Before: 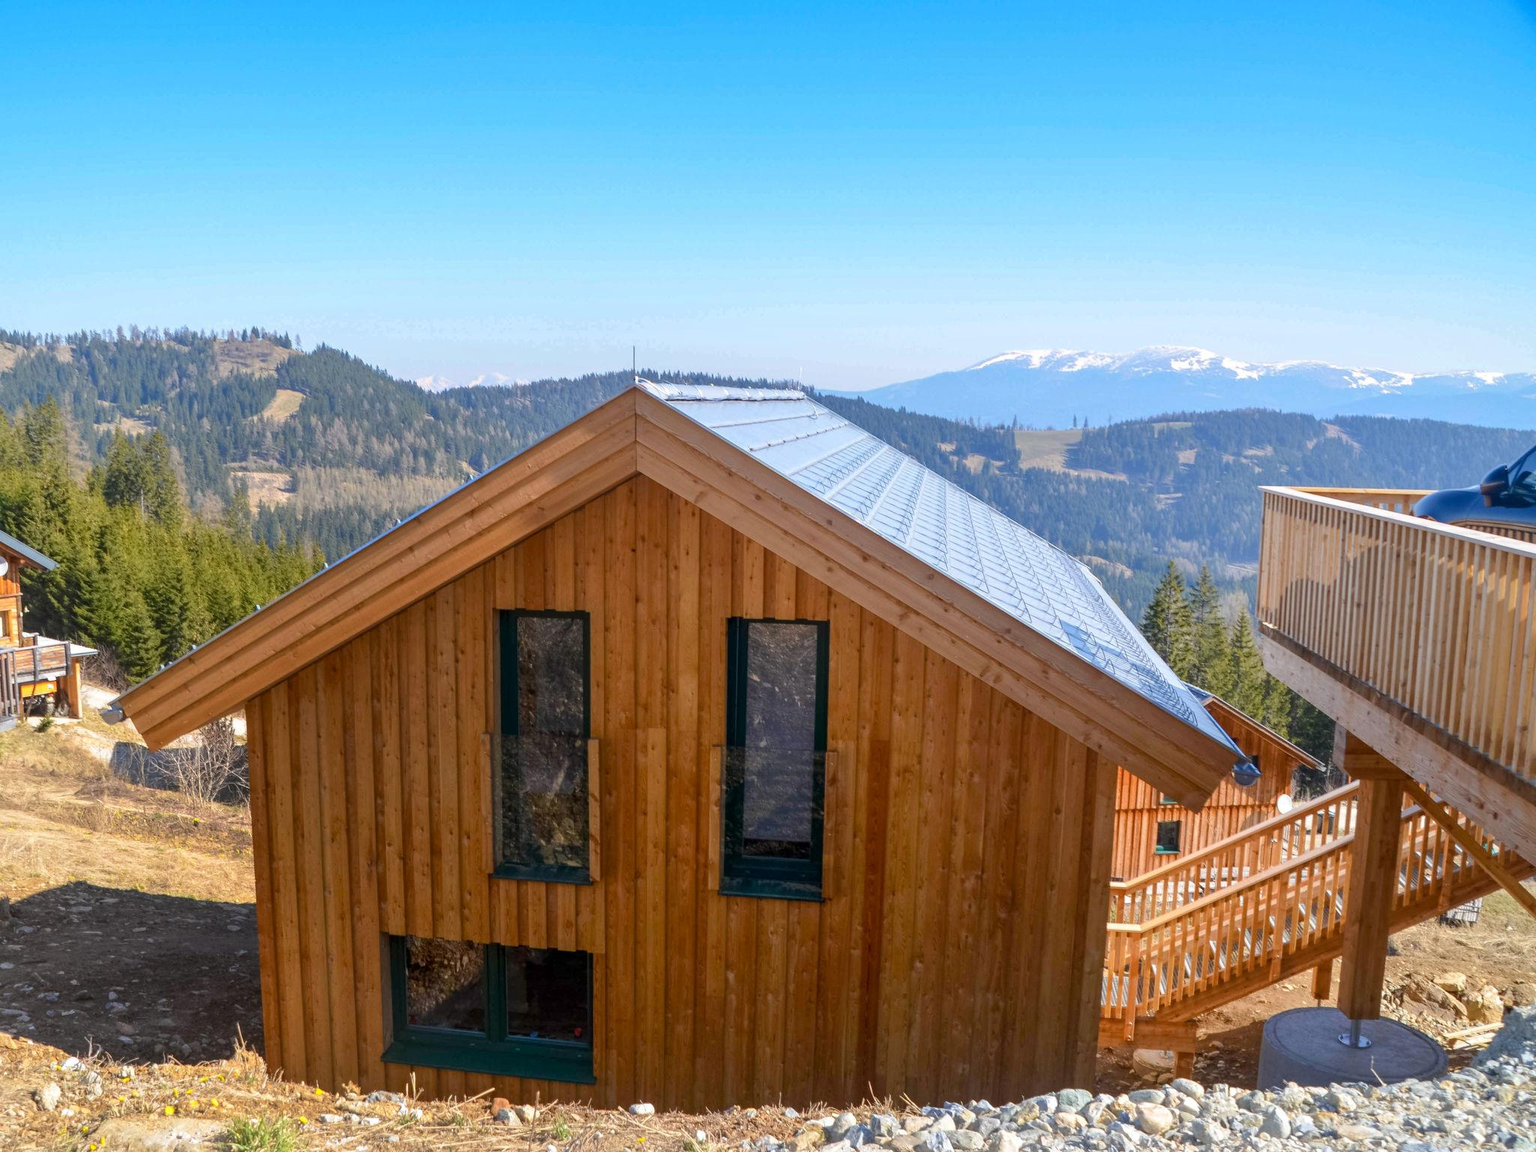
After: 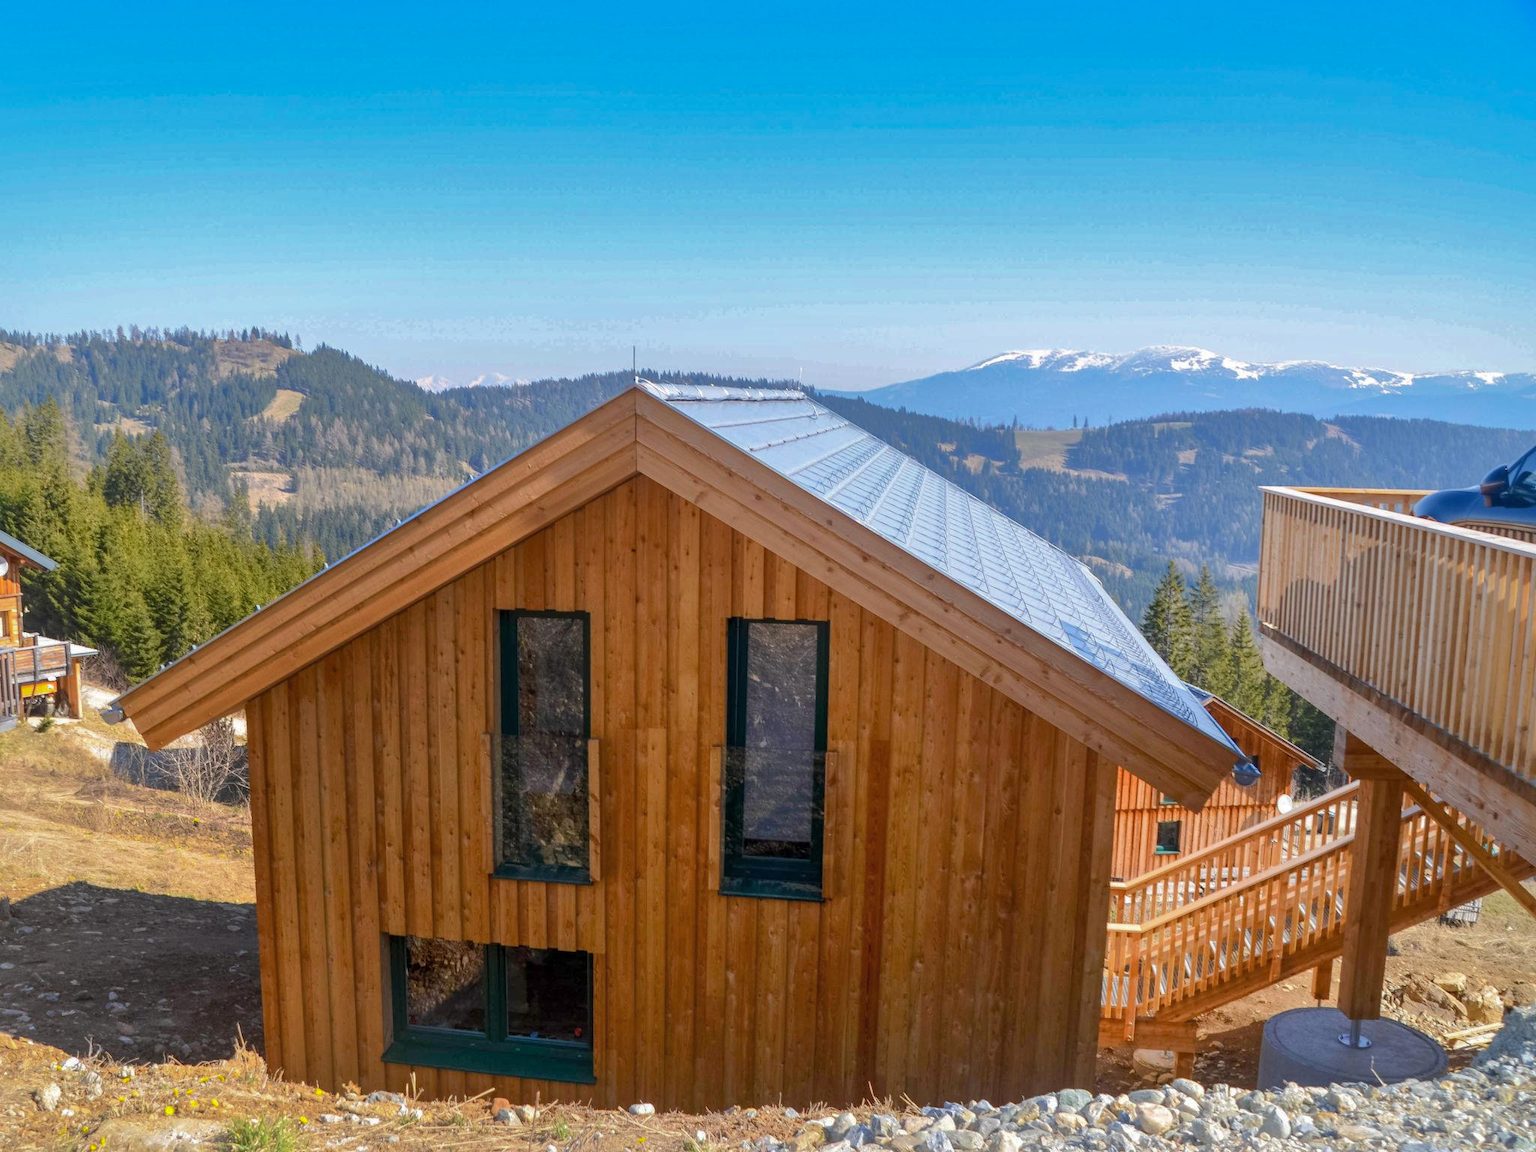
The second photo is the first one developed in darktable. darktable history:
shadows and highlights: shadows 39.52, highlights -59.72
